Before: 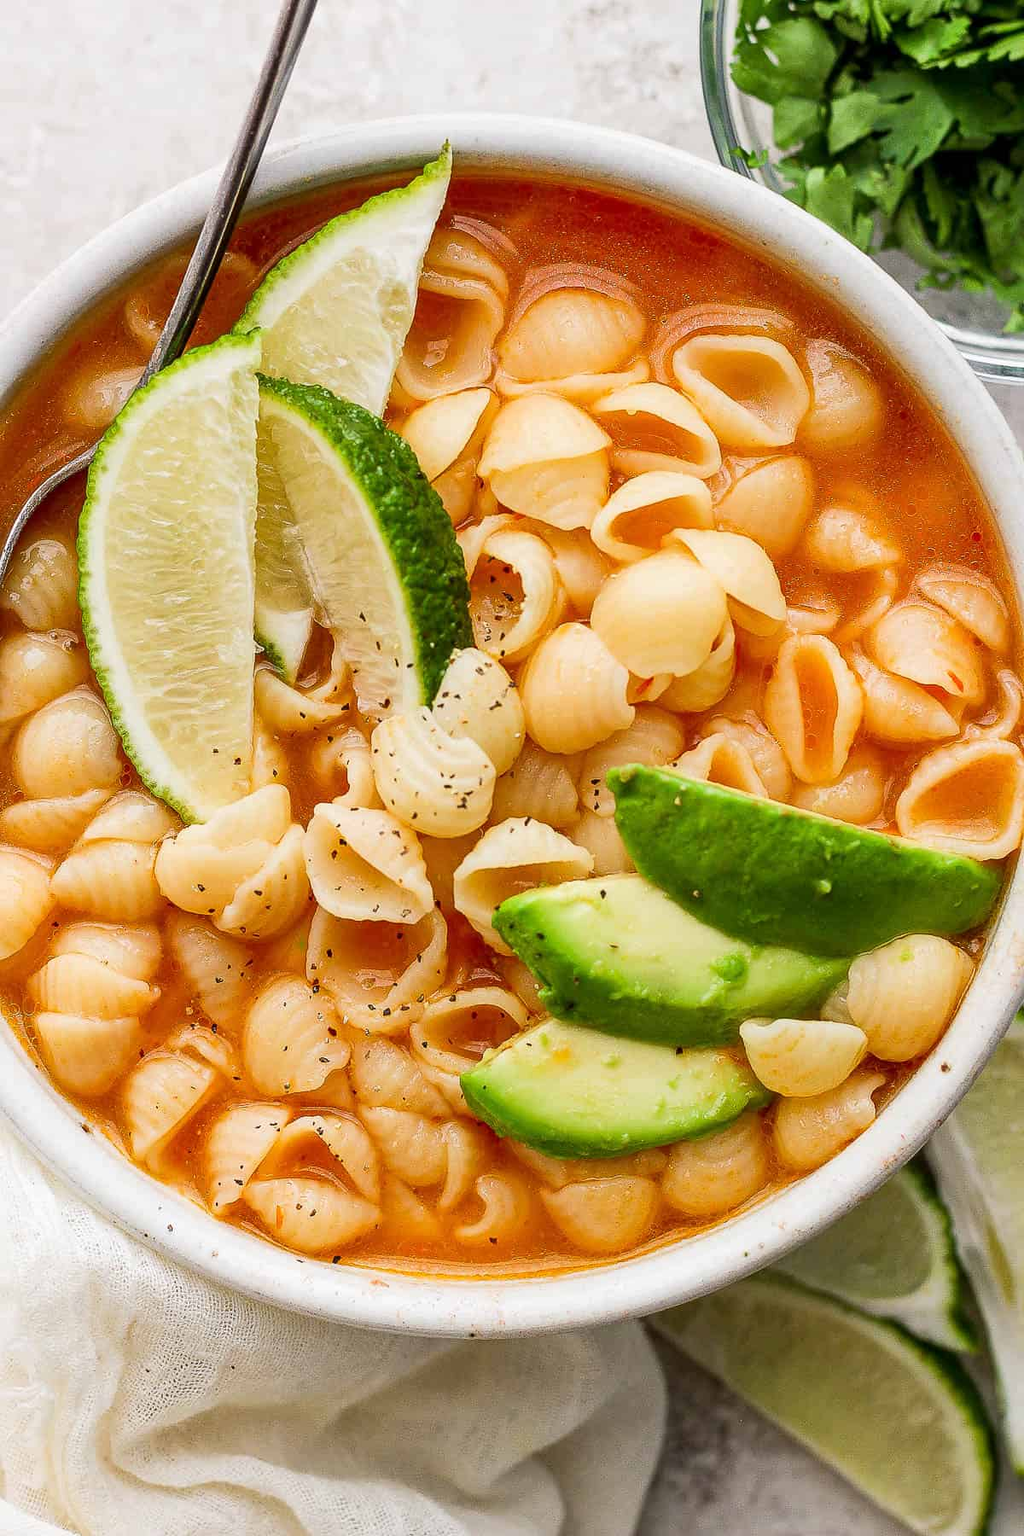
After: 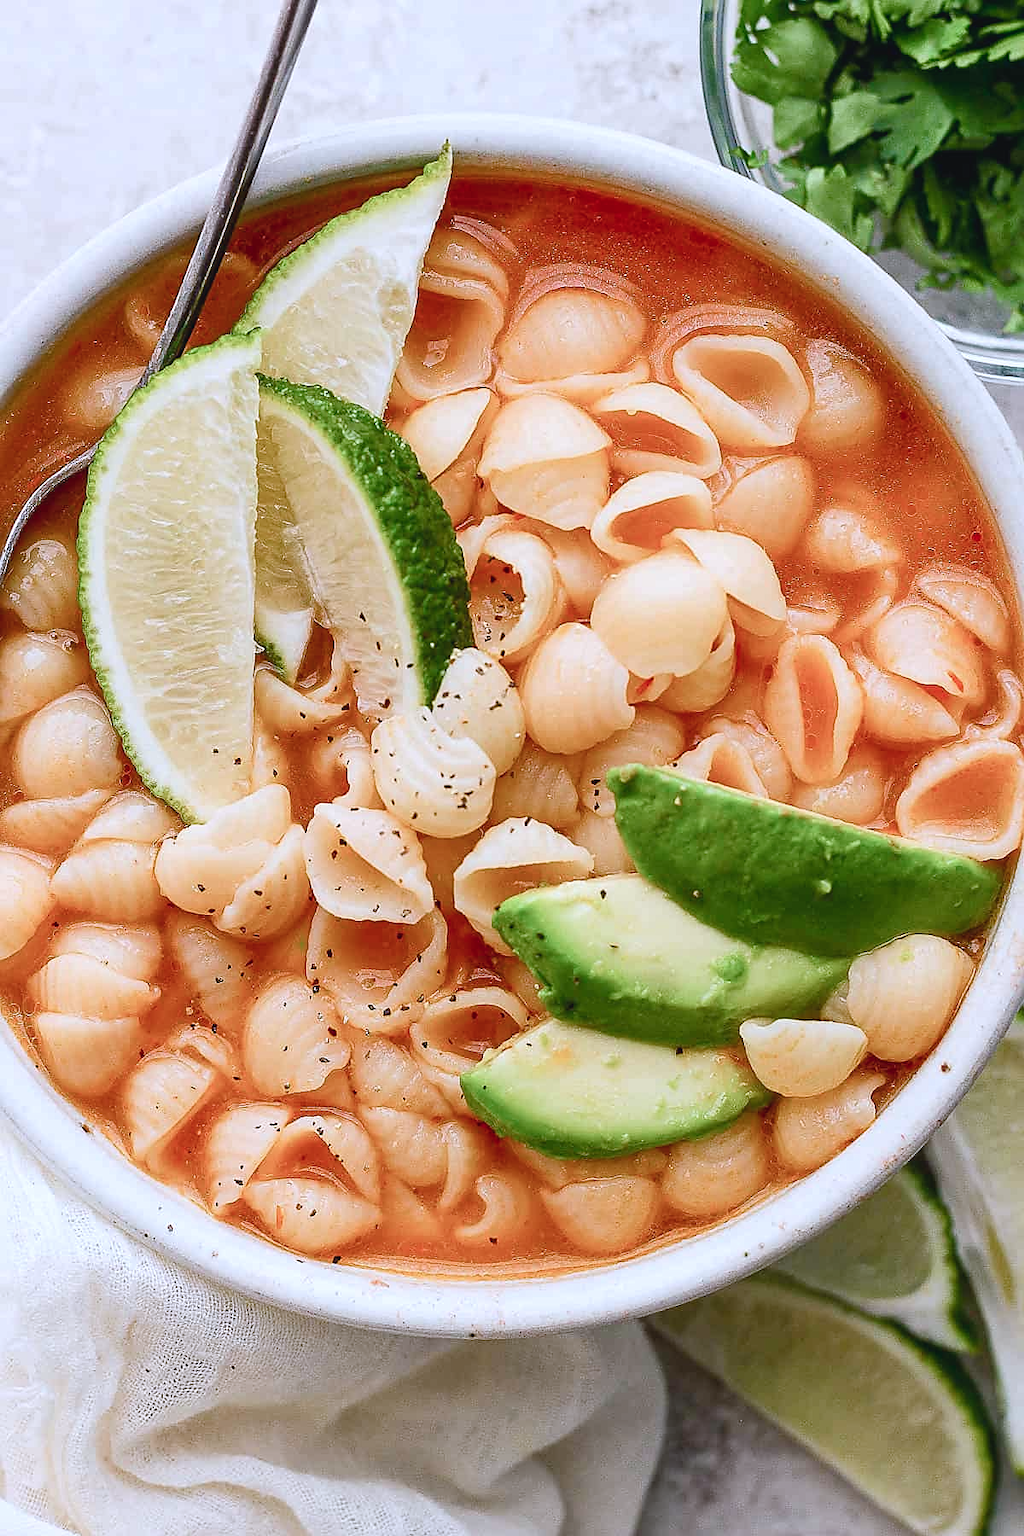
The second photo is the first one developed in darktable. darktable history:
color correction: highlights a* -2.24, highlights b* -18.1
color balance rgb: shadows lift › chroma 2%, shadows lift › hue 250°, power › hue 326.4°, highlights gain › chroma 2%, highlights gain › hue 64.8°, global offset › luminance 0.5%, global offset › hue 58.8°, perceptual saturation grading › highlights -25%, perceptual saturation grading › shadows 30%, global vibrance 15%
sharpen: radius 1.864, amount 0.398, threshold 1.271
